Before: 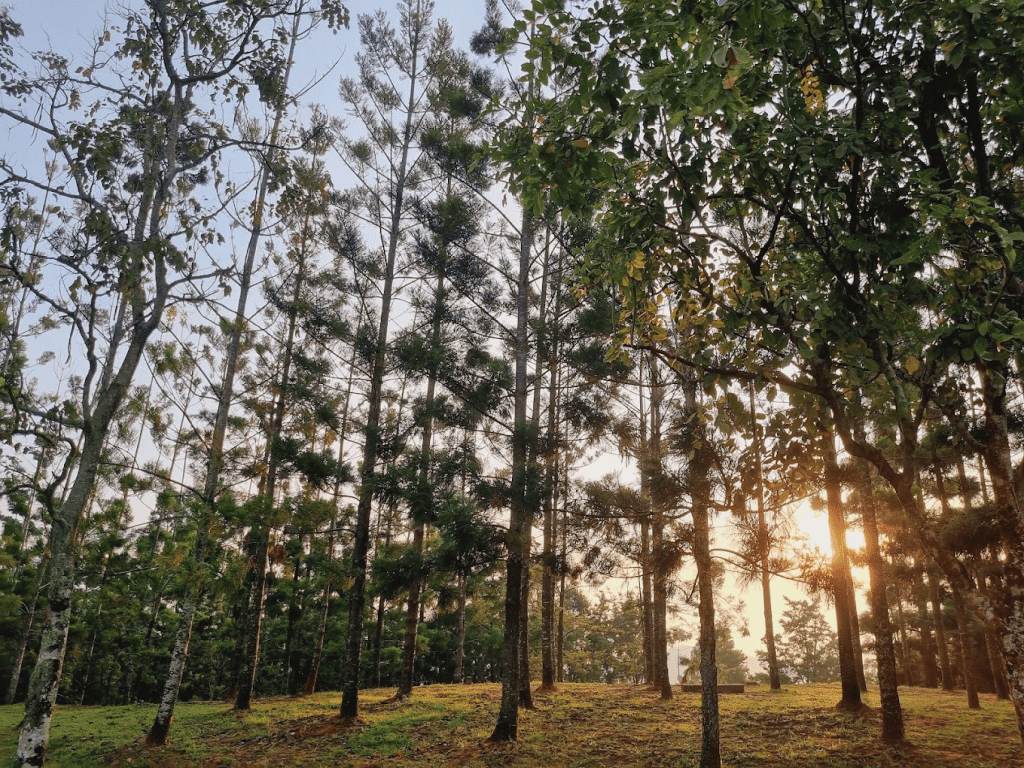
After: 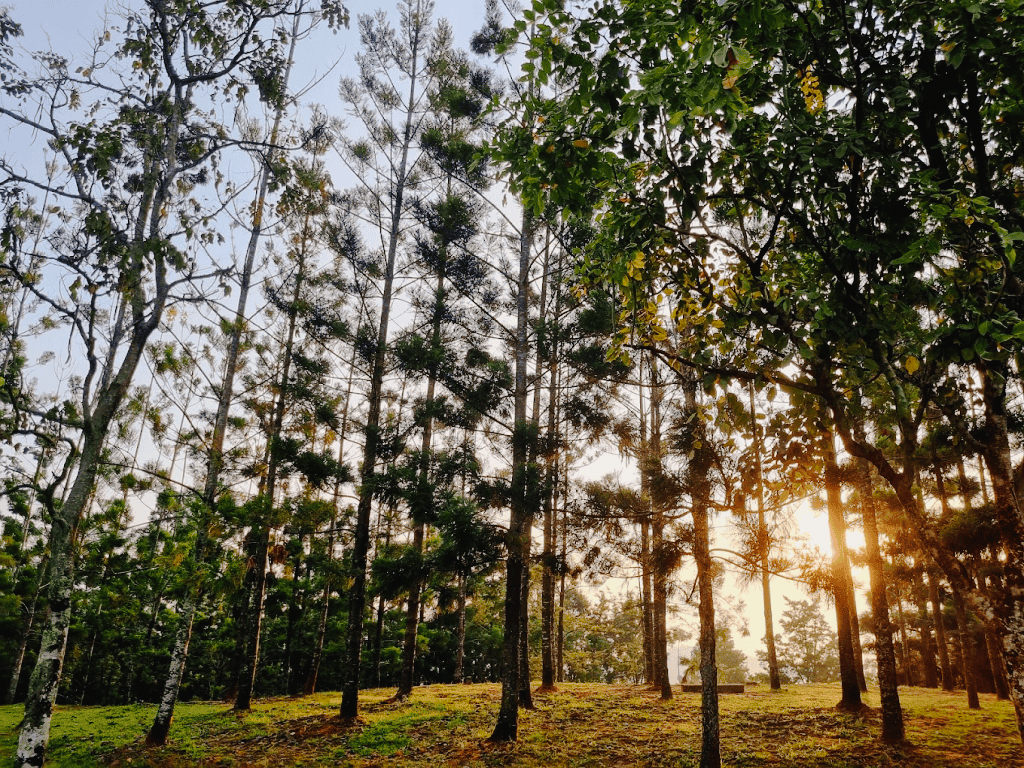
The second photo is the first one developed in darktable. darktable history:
tone curve: curves: ch0 [(0, 0) (0.003, 0.026) (0.011, 0.025) (0.025, 0.022) (0.044, 0.022) (0.069, 0.028) (0.1, 0.041) (0.136, 0.062) (0.177, 0.103) (0.224, 0.167) (0.277, 0.242) (0.335, 0.343) (0.399, 0.452) (0.468, 0.539) (0.543, 0.614) (0.623, 0.683) (0.709, 0.749) (0.801, 0.827) (0.898, 0.918) (1, 1)], preserve colors none
